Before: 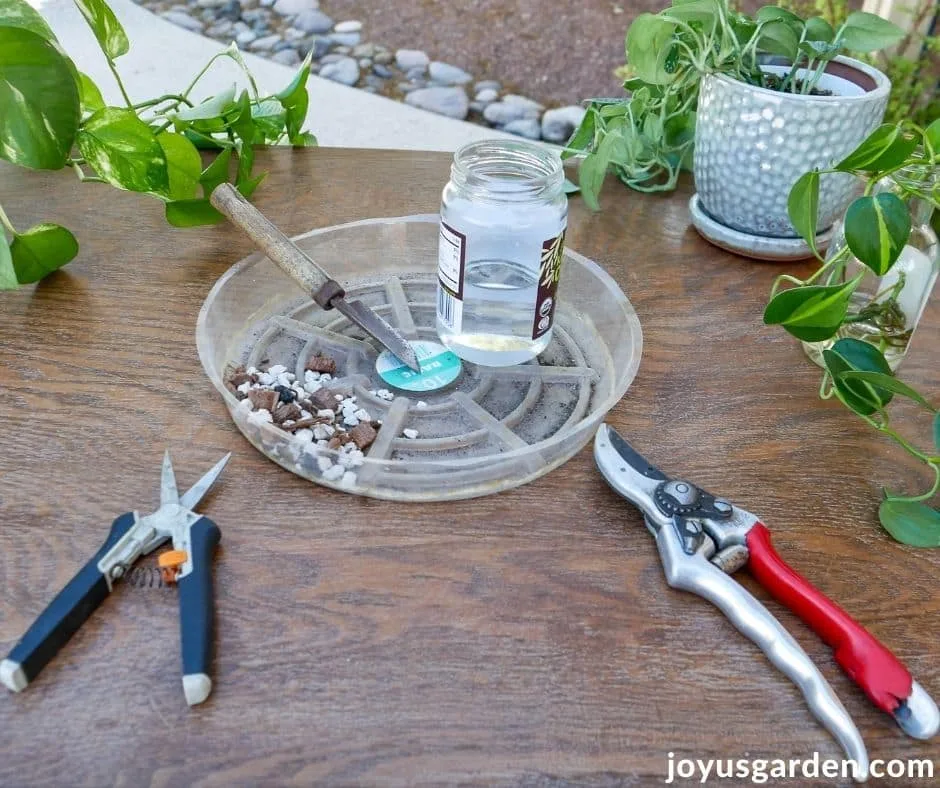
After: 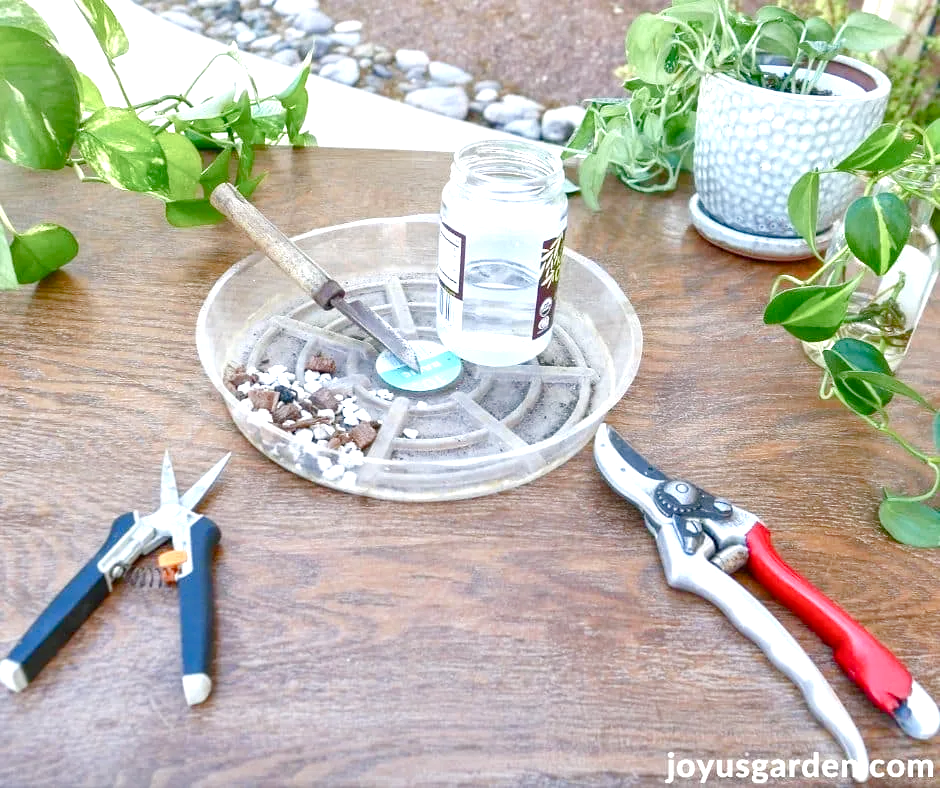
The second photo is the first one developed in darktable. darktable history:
color balance rgb: shadows lift › chroma 1%, shadows lift › hue 113°, highlights gain › chroma 0.2%, highlights gain › hue 333°, perceptual saturation grading › global saturation 20%, perceptual saturation grading › highlights -50%, perceptual saturation grading › shadows 25%, contrast -10%
exposure: black level correction 0, exposure 1.2 EV, compensate highlight preservation false
